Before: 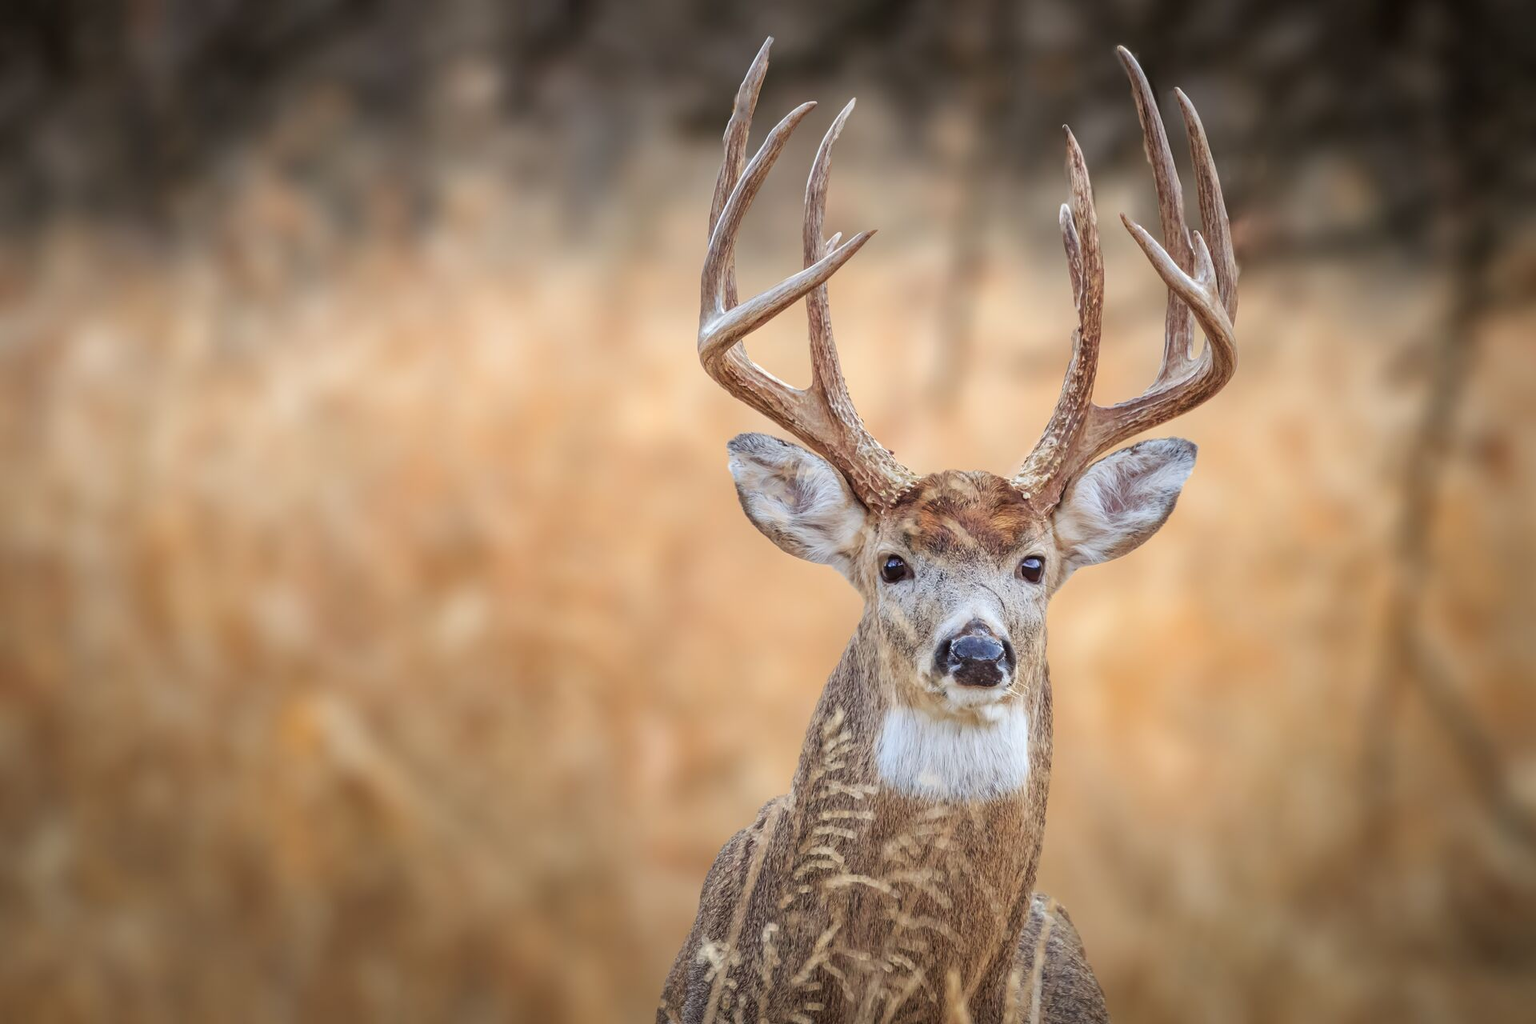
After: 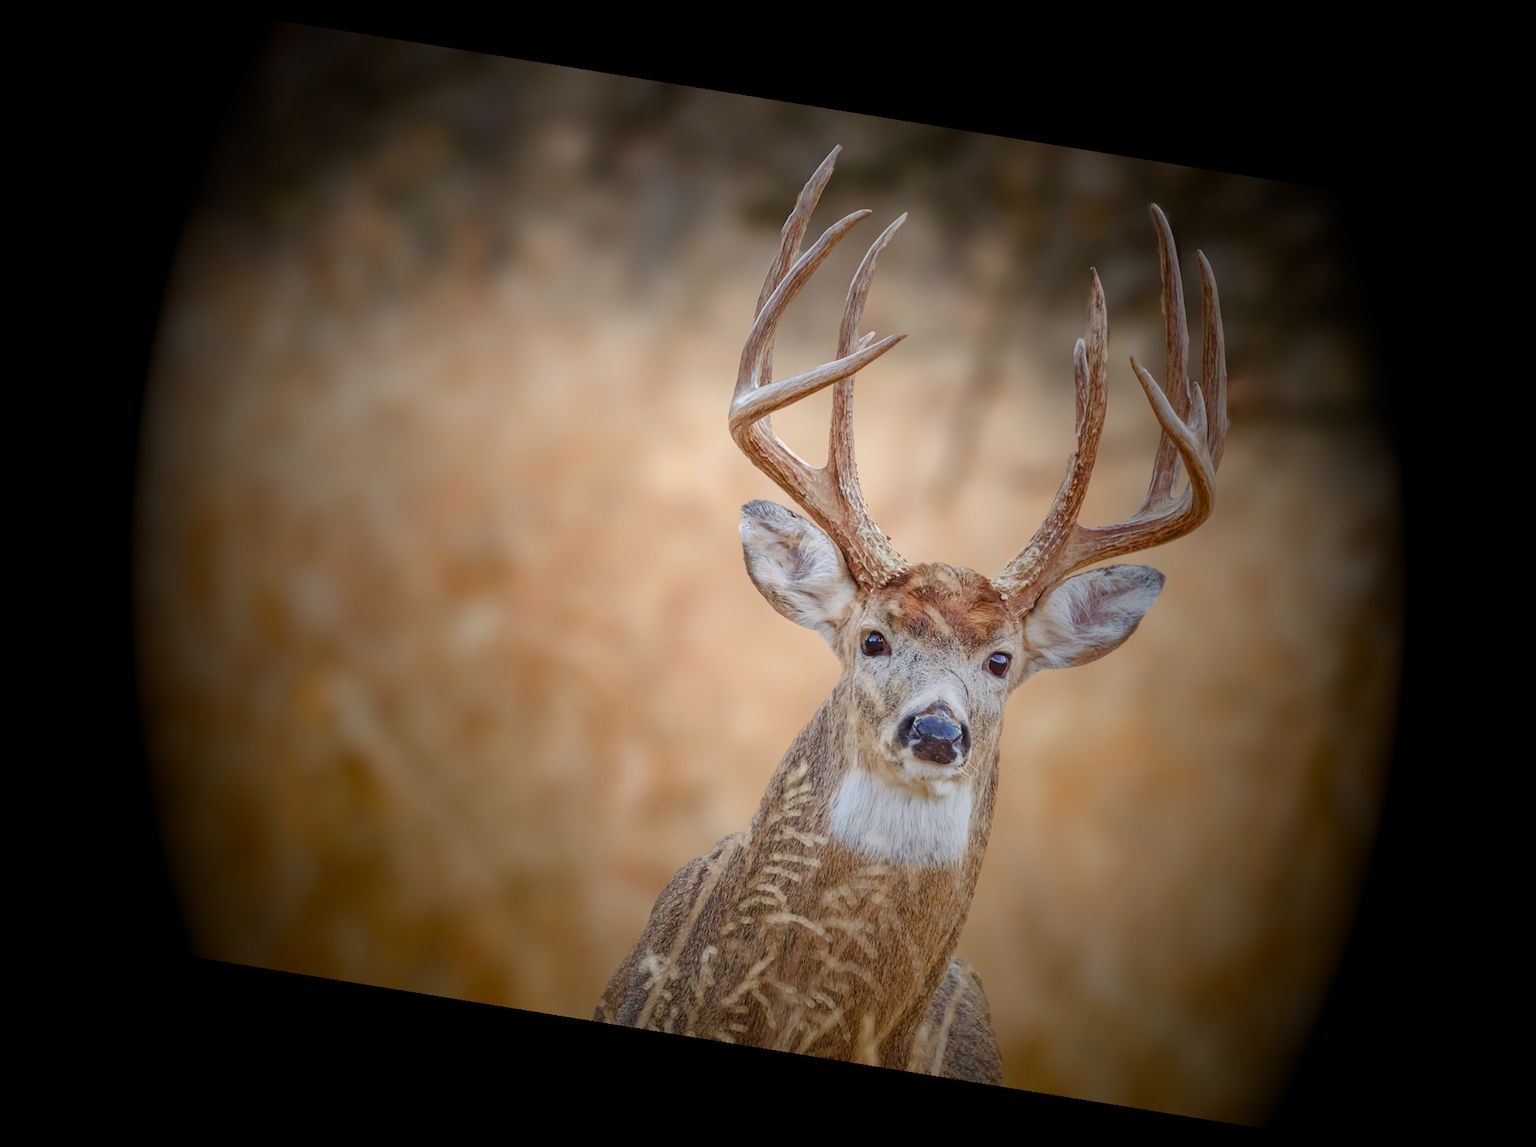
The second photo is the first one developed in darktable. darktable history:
color balance rgb: shadows lift › chroma 1%, shadows lift › hue 113°, highlights gain › chroma 0.2%, highlights gain › hue 333°, perceptual saturation grading › global saturation 20%, perceptual saturation grading › highlights -50%, perceptual saturation grading › shadows 25%, contrast -10%
vignetting: fall-off start 15.9%, fall-off radius 100%, brightness -1, saturation 0.5, width/height ratio 0.719
exposure: exposure 0.161 EV, compensate highlight preservation false
rotate and perspective: rotation 9.12°, automatic cropping off
